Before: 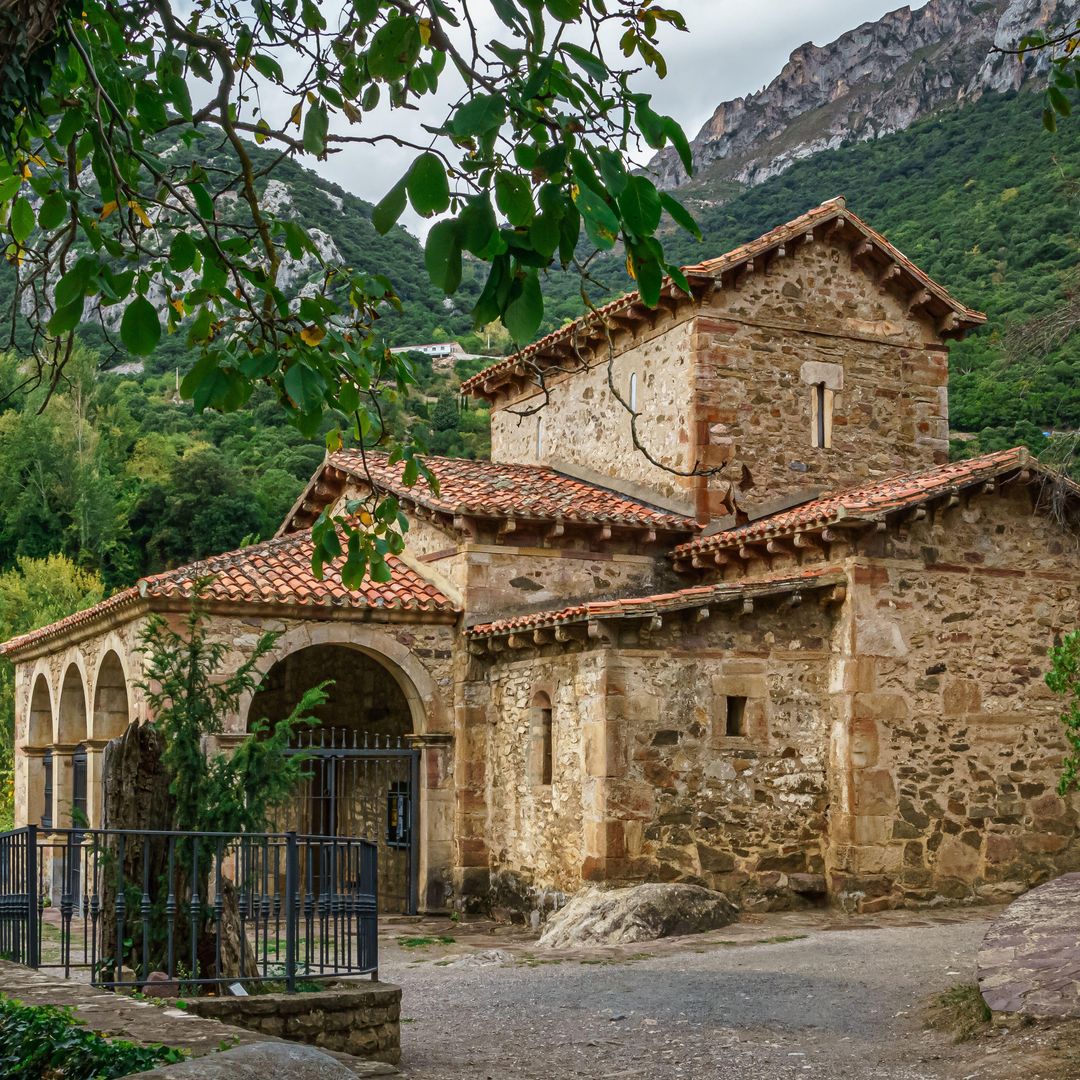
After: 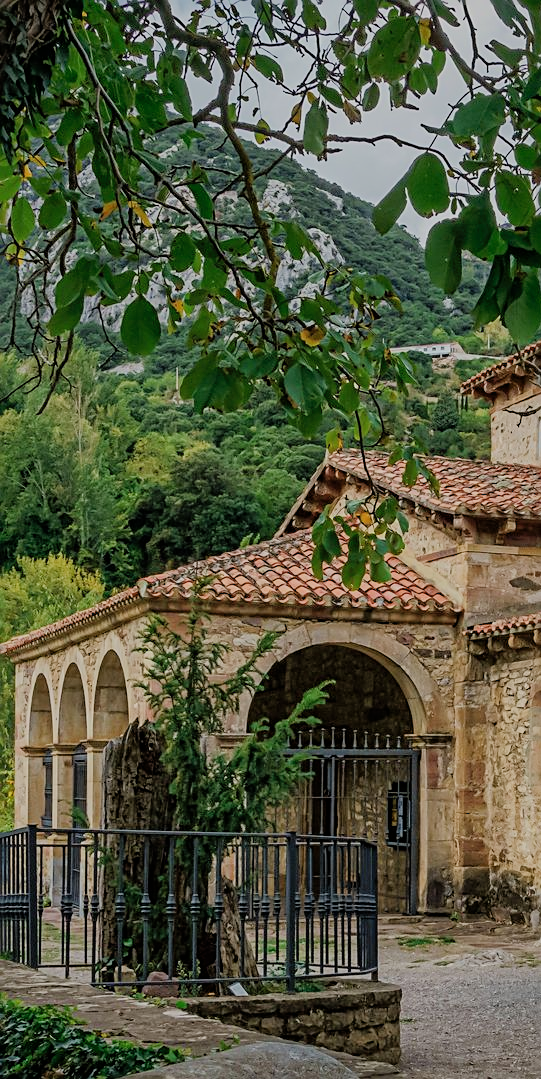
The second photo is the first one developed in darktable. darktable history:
crop and rotate: left 0.044%, top 0%, right 49.843%
filmic rgb: black relative exposure -7.65 EV, white relative exposure 4.56 EV, threshold 5.97 EV, hardness 3.61, enable highlight reconstruction true
sharpen: on, module defaults
shadows and highlights: on, module defaults
